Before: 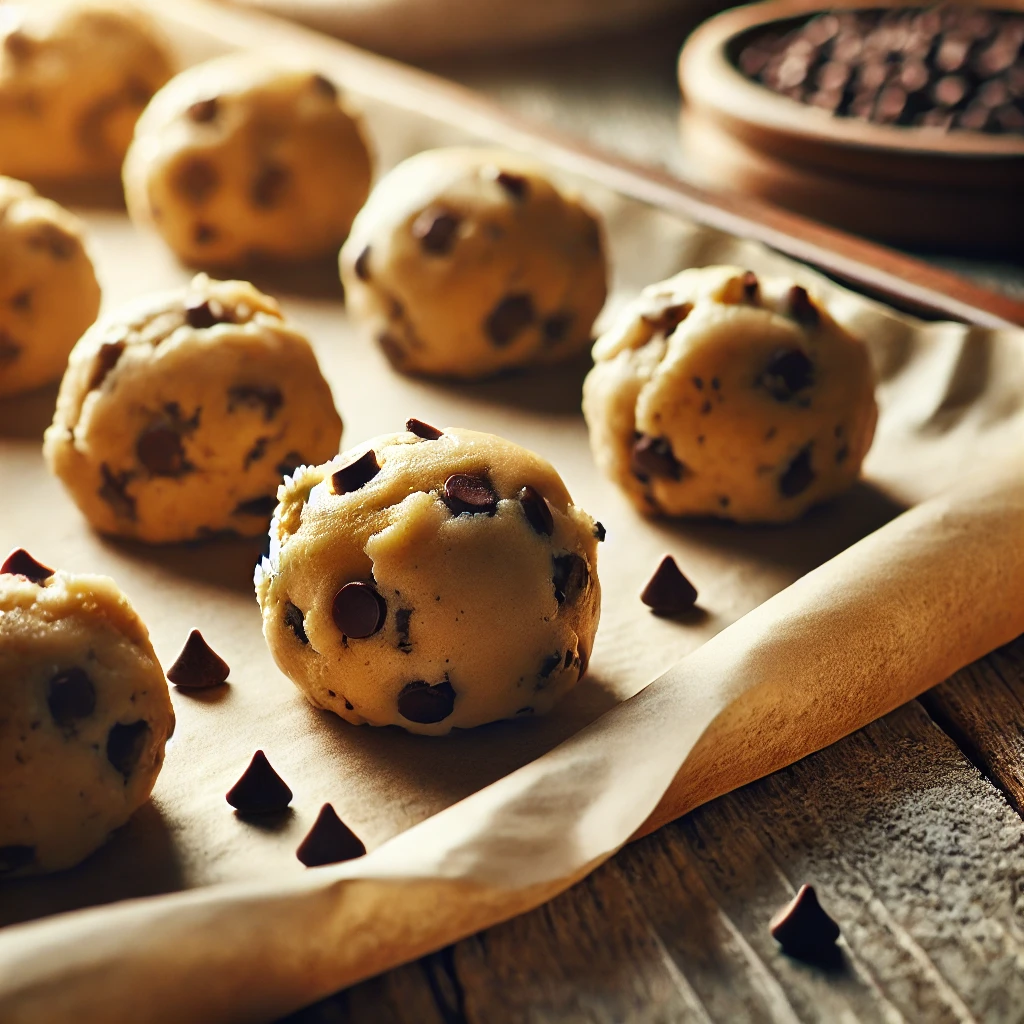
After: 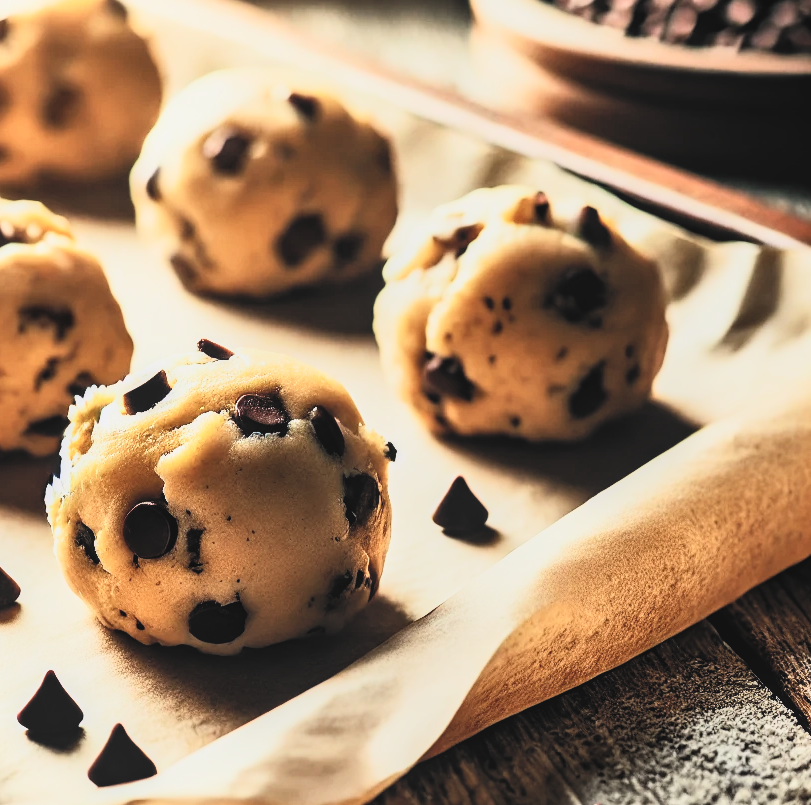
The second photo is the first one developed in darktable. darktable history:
local contrast: detail 110%
filmic rgb: black relative exposure -7.5 EV, white relative exposure 5 EV, hardness 3.34, contrast 1.301
contrast brightness saturation: contrast 0.39, brightness 0.538
crop and rotate: left 20.424%, top 7.857%, right 0.332%, bottom 13.484%
